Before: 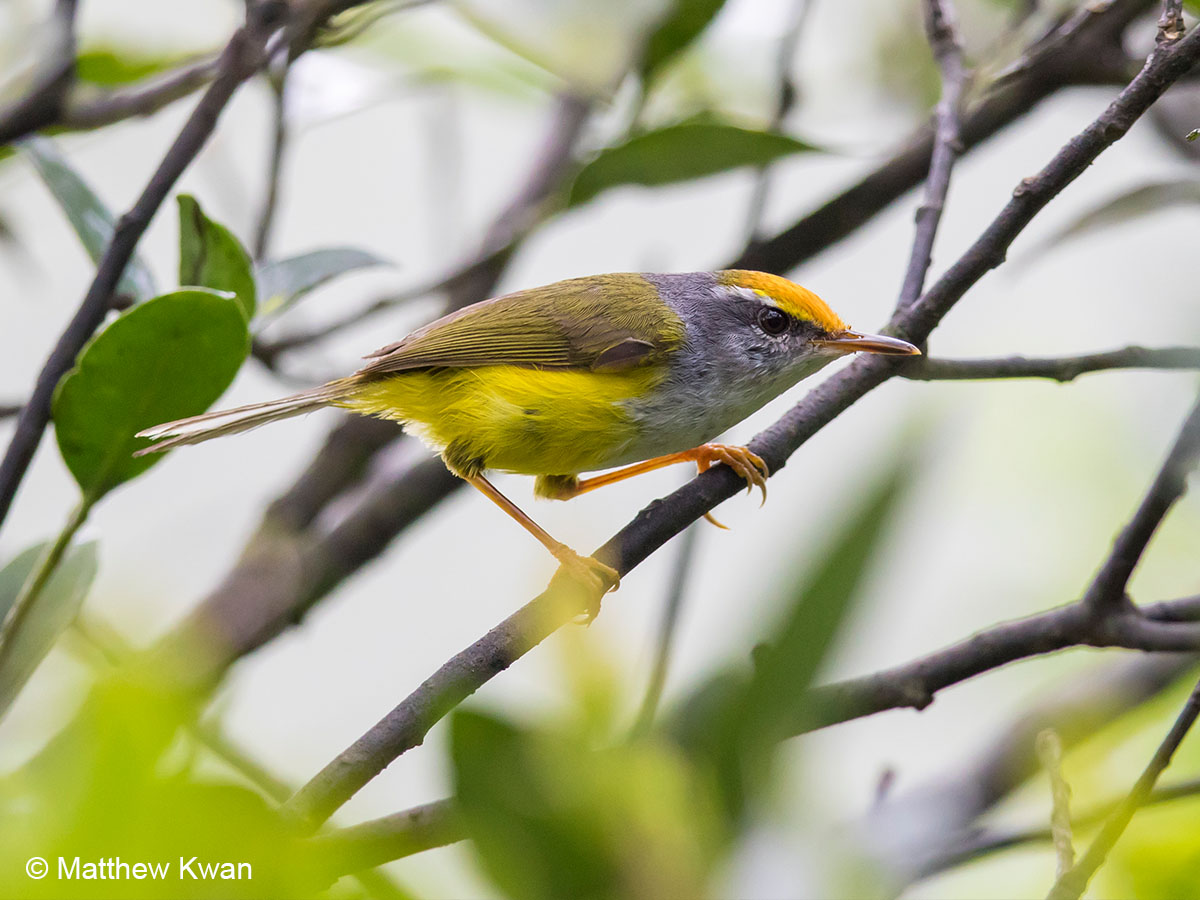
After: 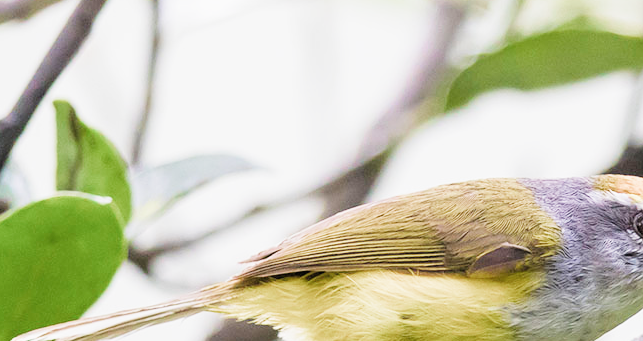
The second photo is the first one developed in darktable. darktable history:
exposure: black level correction 0, exposure 1.2 EV, compensate highlight preservation false
crop: left 10.336%, top 10.626%, right 36.051%, bottom 51.423%
filmic rgb: black relative exposure -7.65 EV, white relative exposure 4.56 EV, hardness 3.61, color science v4 (2020)
tone equalizer: -8 EV -0.397 EV, -7 EV -0.41 EV, -6 EV -0.338 EV, -5 EV -0.24 EV, -3 EV 0.23 EV, -2 EV 0.324 EV, -1 EV 0.383 EV, +0 EV 0.407 EV
